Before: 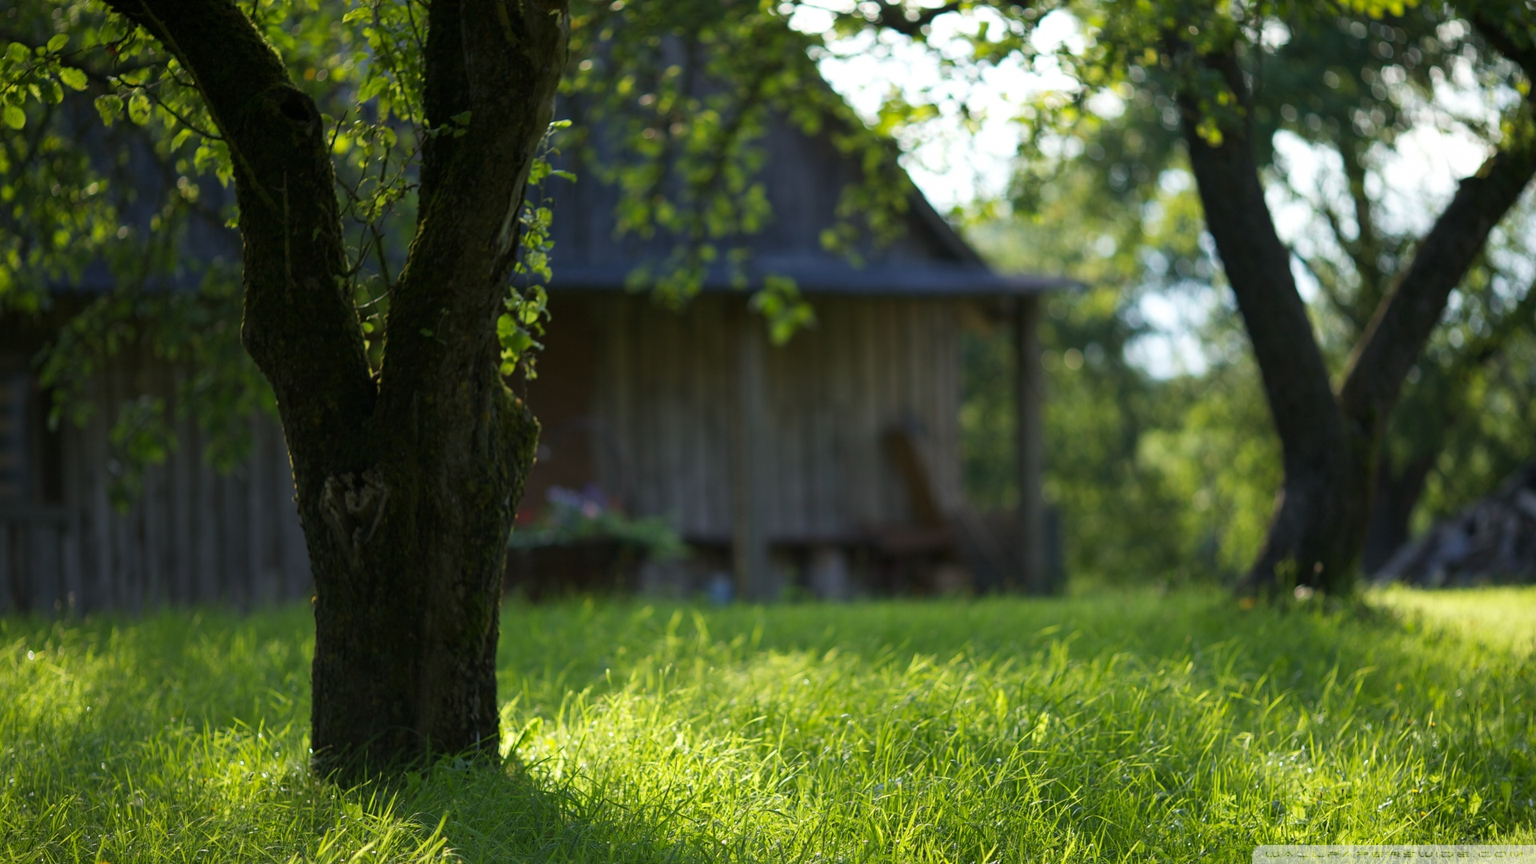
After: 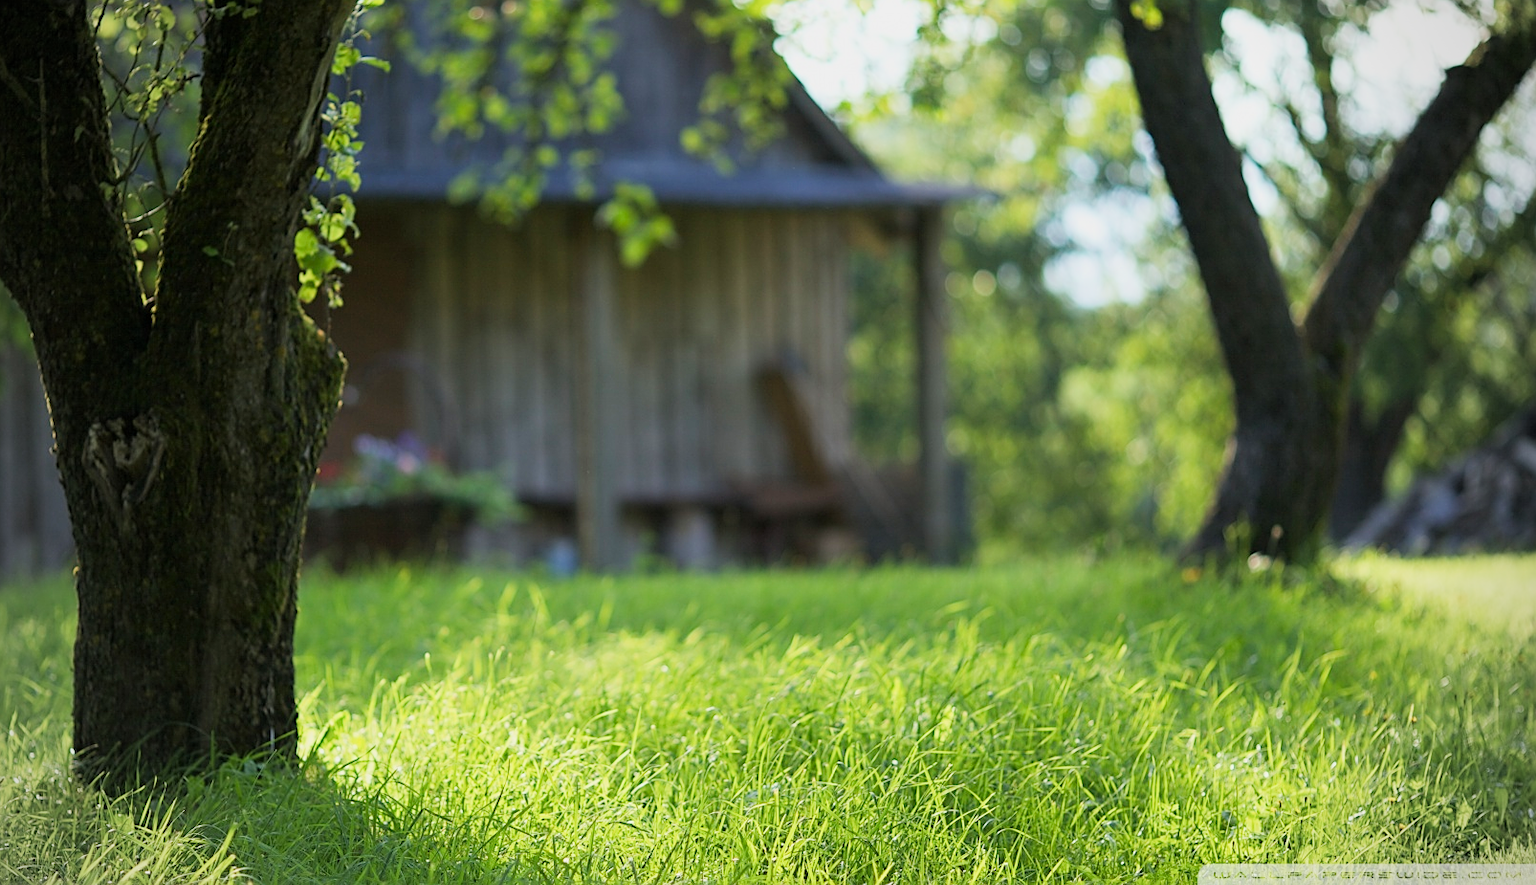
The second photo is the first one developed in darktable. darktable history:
sharpen: on, module defaults
exposure: exposure 1.15 EV, compensate highlight preservation false
crop: left 16.315%, top 14.246%
tone equalizer: -7 EV 0.18 EV, -6 EV 0.12 EV, -5 EV 0.08 EV, -4 EV 0.04 EV, -2 EV -0.02 EV, -1 EV -0.04 EV, +0 EV -0.06 EV, luminance estimator HSV value / RGB max
filmic rgb: black relative exposure -16 EV, white relative exposure 6.12 EV, hardness 5.22
vignetting: fall-off radius 45%, brightness -0.33
